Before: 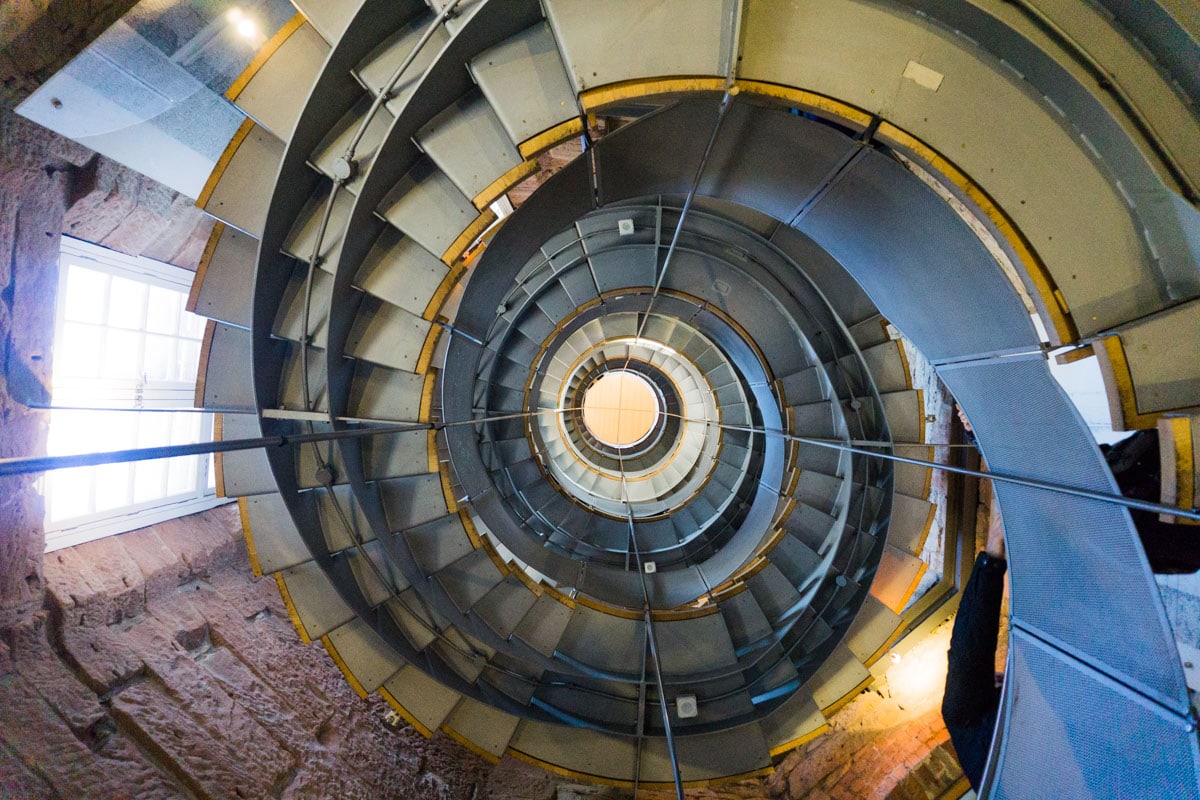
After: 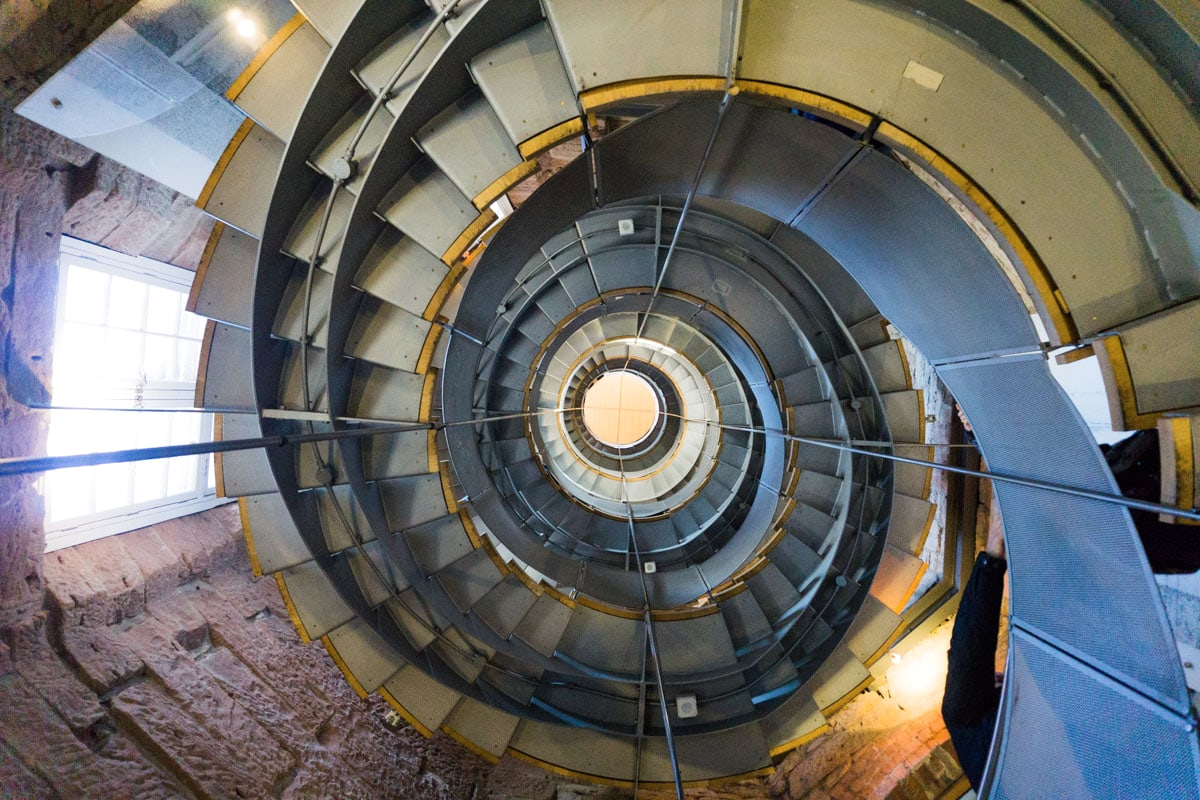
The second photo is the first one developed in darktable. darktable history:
shadows and highlights: shadows 12.03, white point adjustment 1.22, soften with gaussian
contrast brightness saturation: saturation -0.053
